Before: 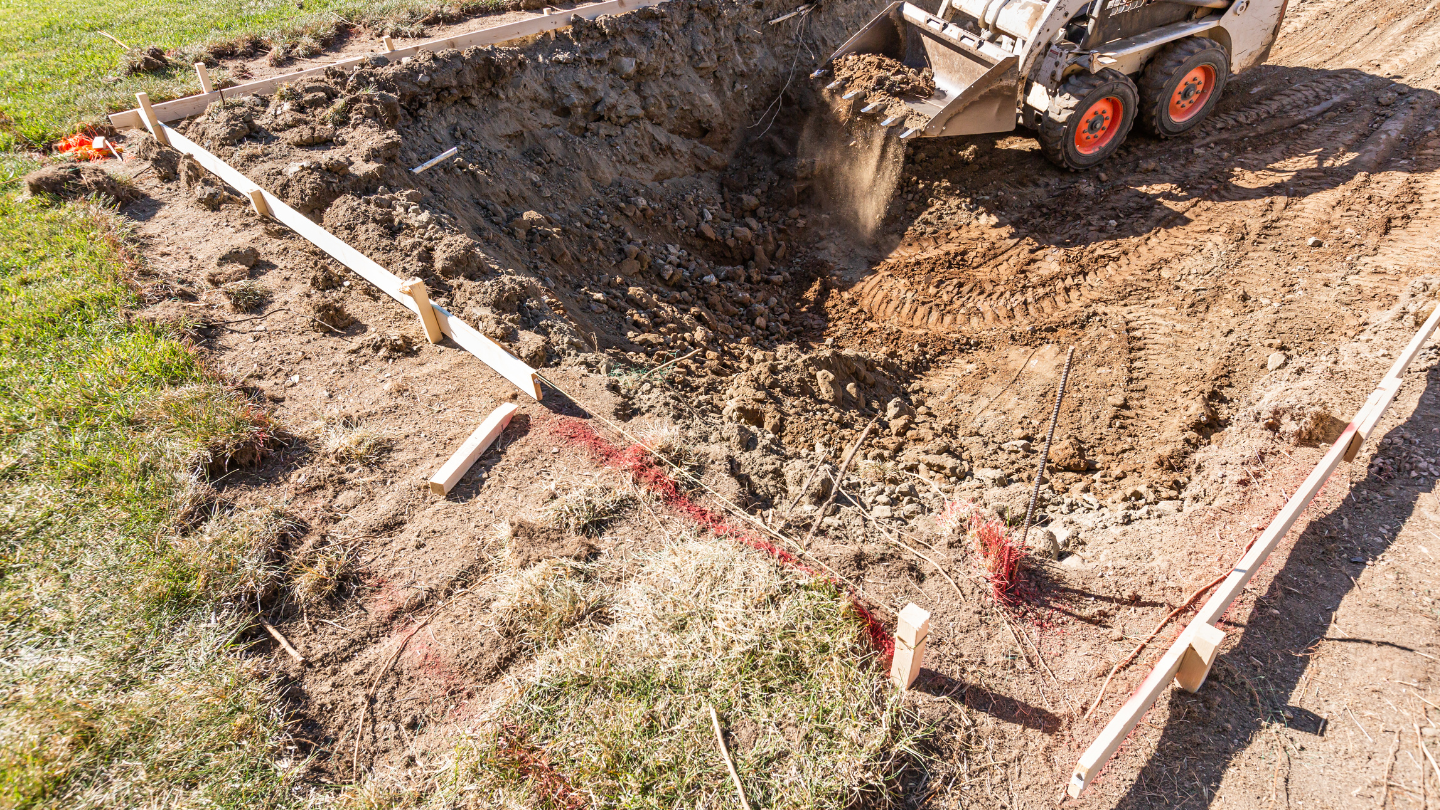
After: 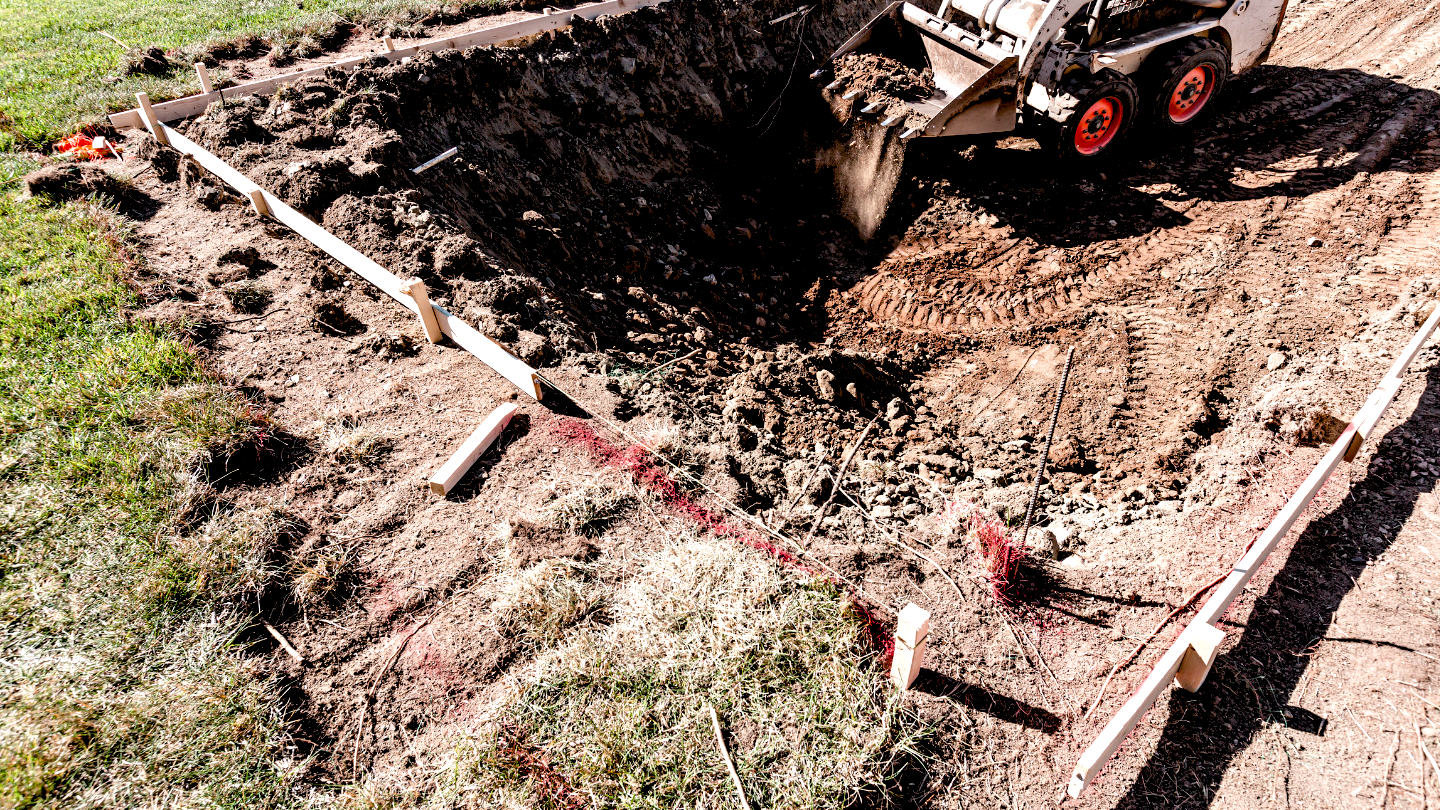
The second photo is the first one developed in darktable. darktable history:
exposure: black level correction 0.056, exposure -0.039 EV, compensate highlight preservation false
levels: levels [0.052, 0.496, 0.908]
color contrast: blue-yellow contrast 0.62
